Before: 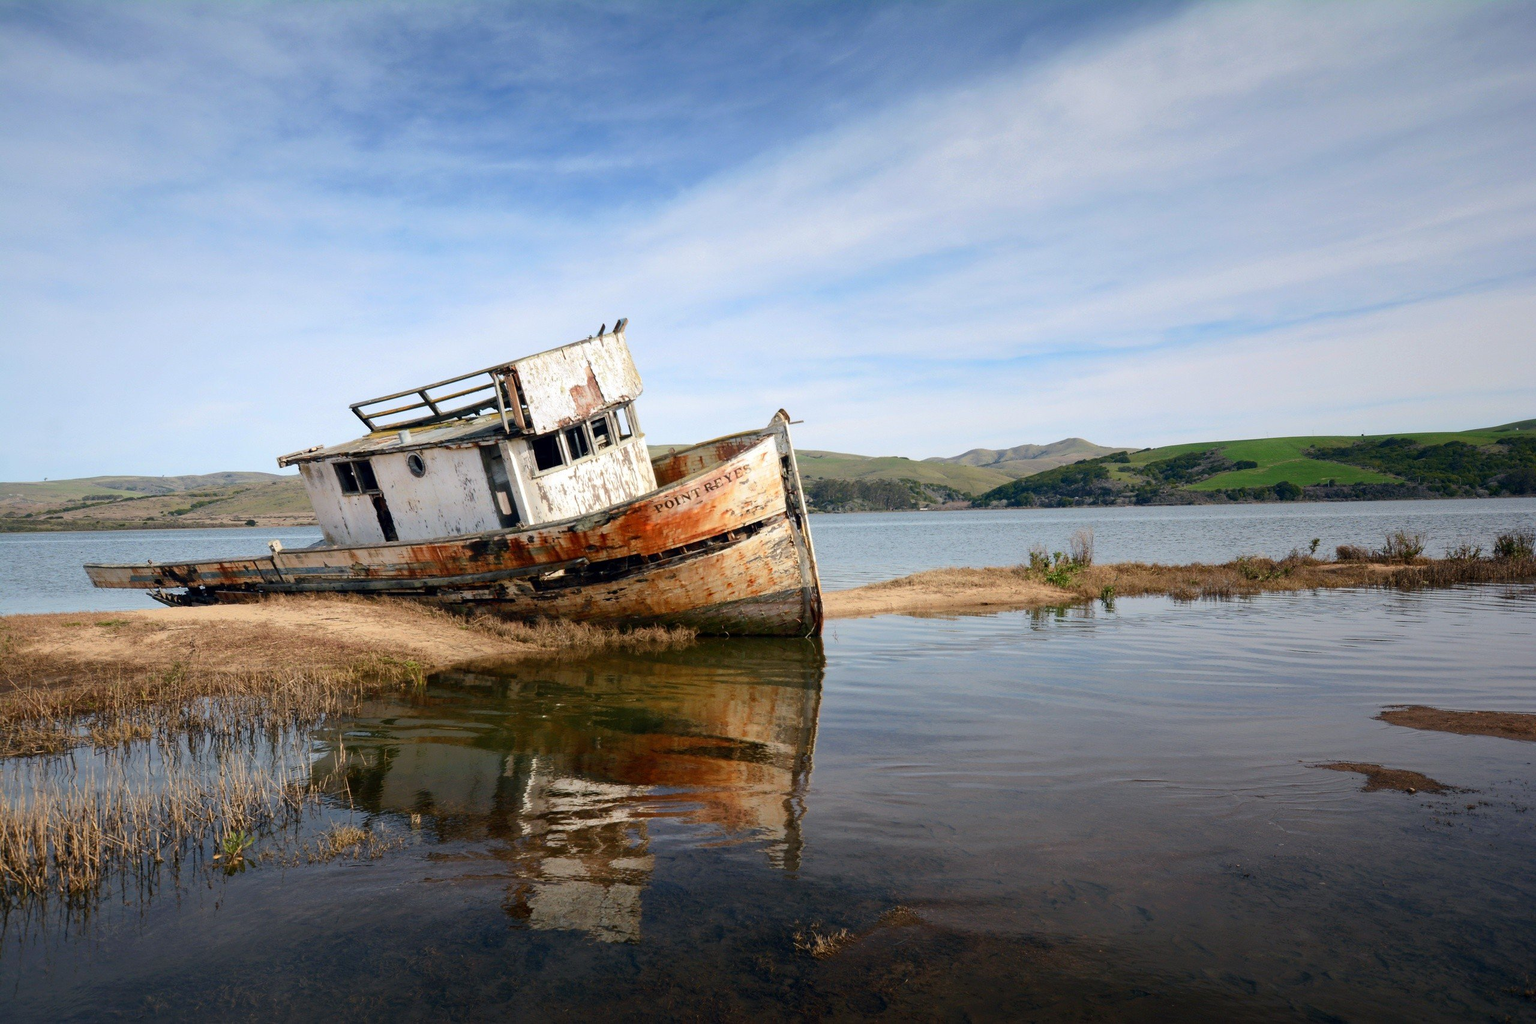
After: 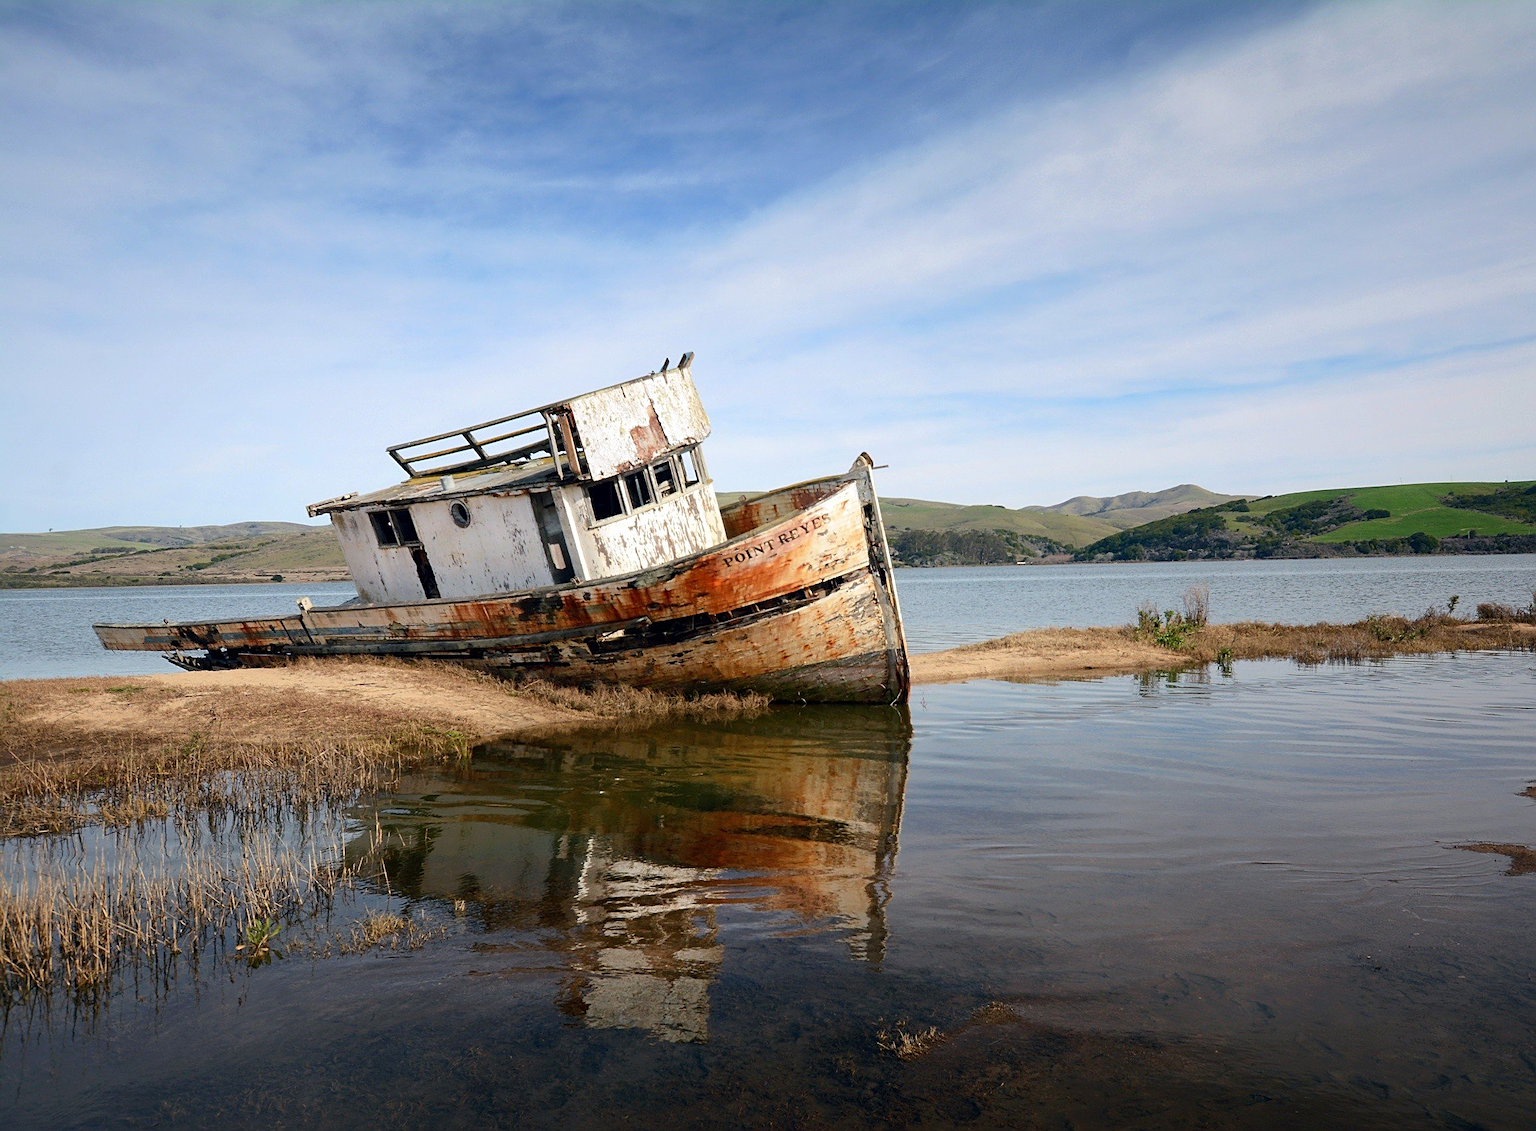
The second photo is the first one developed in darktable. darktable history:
sharpen: on, module defaults
crop: right 9.509%, bottom 0.031%
